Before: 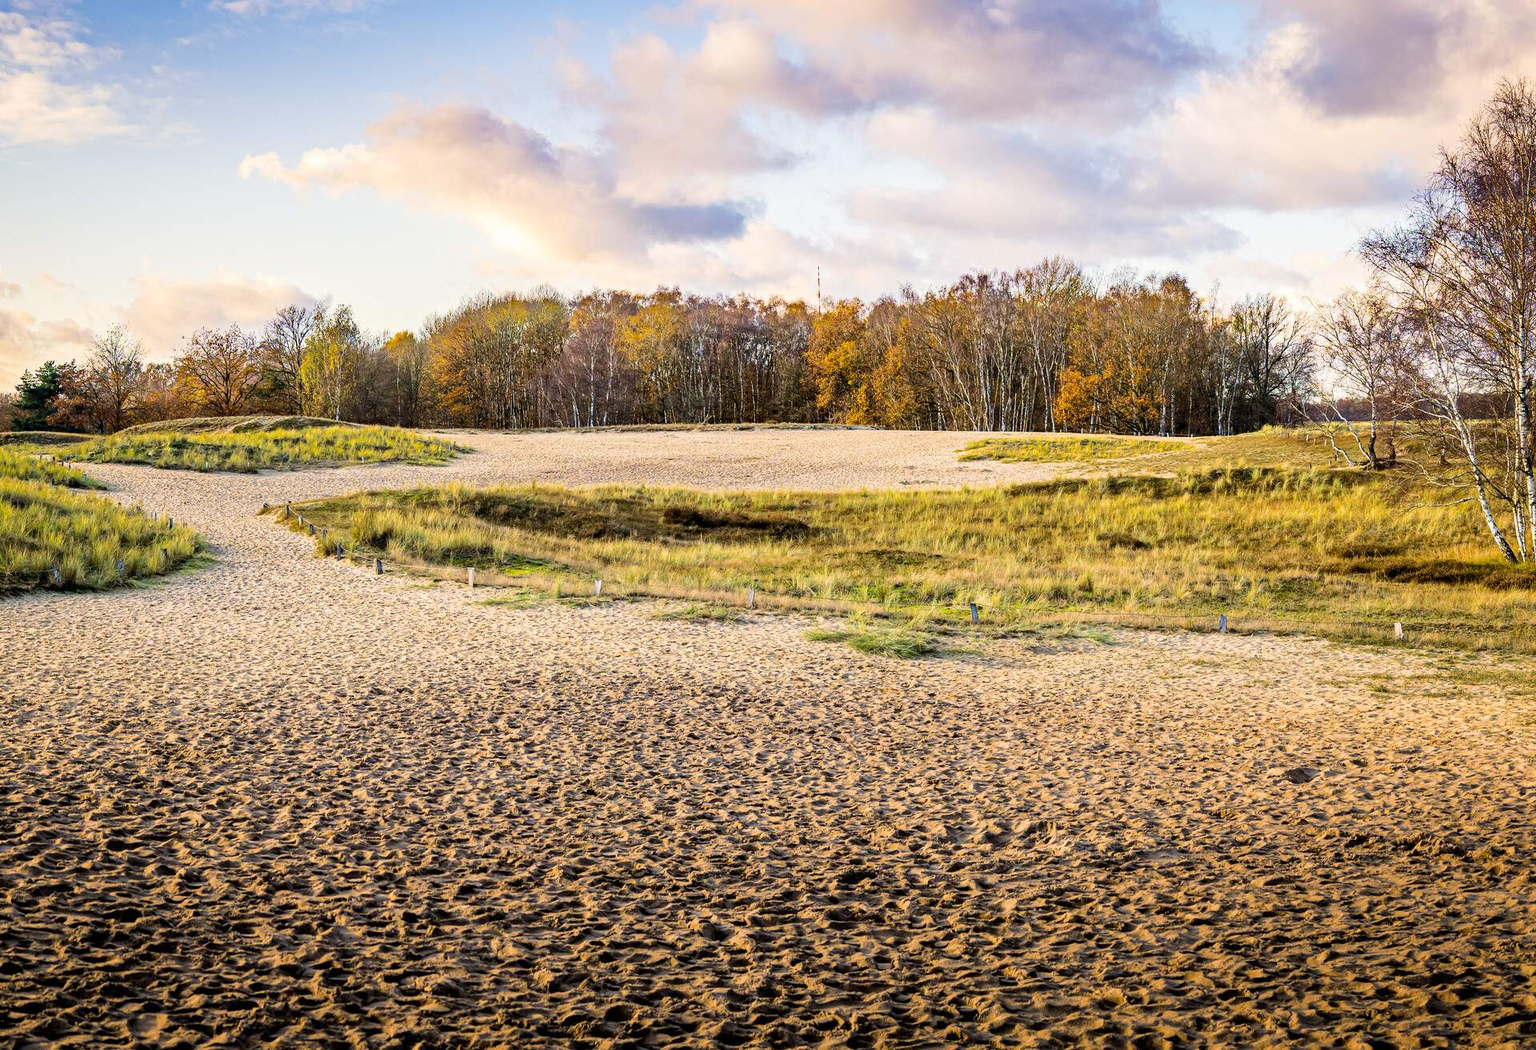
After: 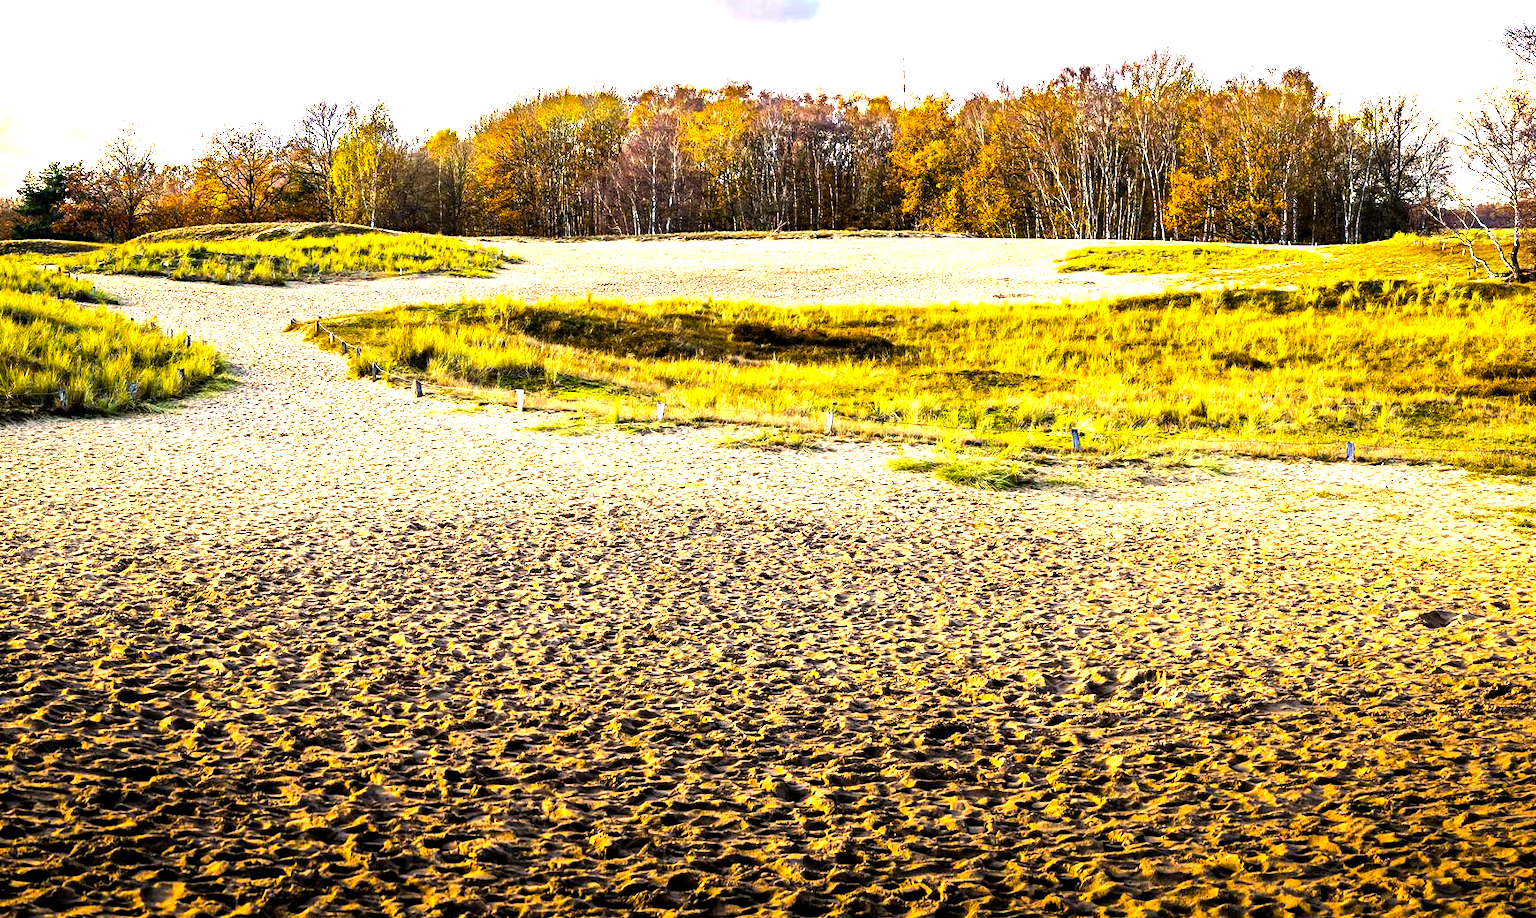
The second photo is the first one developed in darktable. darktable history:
crop: top 20.469%, right 9.403%, bottom 0.21%
color balance rgb: power › luminance -14.968%, highlights gain › chroma 1.404%, highlights gain › hue 51.89°, linear chroma grading › global chroma 6.023%, perceptual saturation grading › global saturation 28.255%, perceptual saturation grading › mid-tones 12.523%, perceptual saturation grading › shadows 10.737%, perceptual brilliance grading › global brilliance 15.609%, perceptual brilliance grading › shadows -35.086%
exposure: black level correction 0, exposure 0.691 EV, compensate exposure bias true, compensate highlight preservation false
